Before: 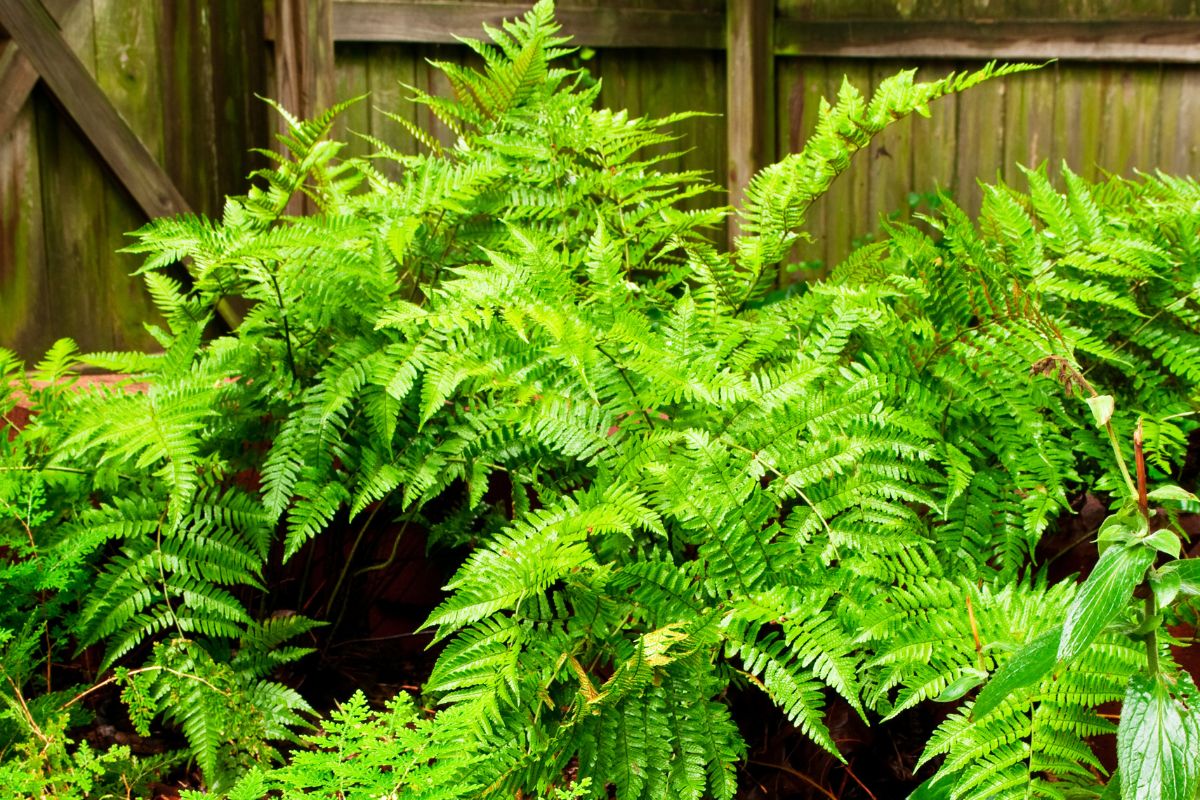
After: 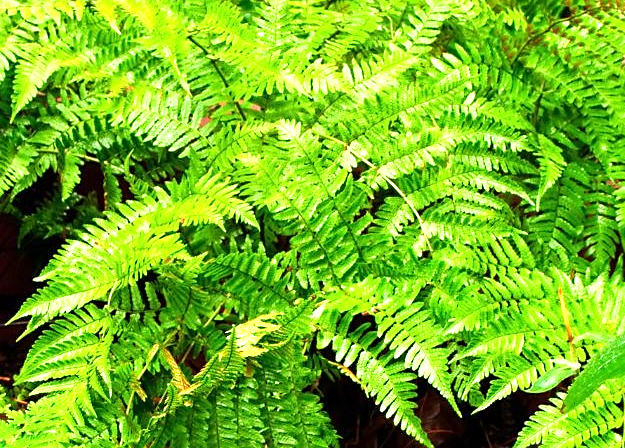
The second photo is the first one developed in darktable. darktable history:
sharpen: radius 1.874, amount 0.412, threshold 1.63
exposure: exposure 0.604 EV, compensate highlight preservation false
crop: left 34.057%, top 38.68%, right 13.847%, bottom 5.301%
